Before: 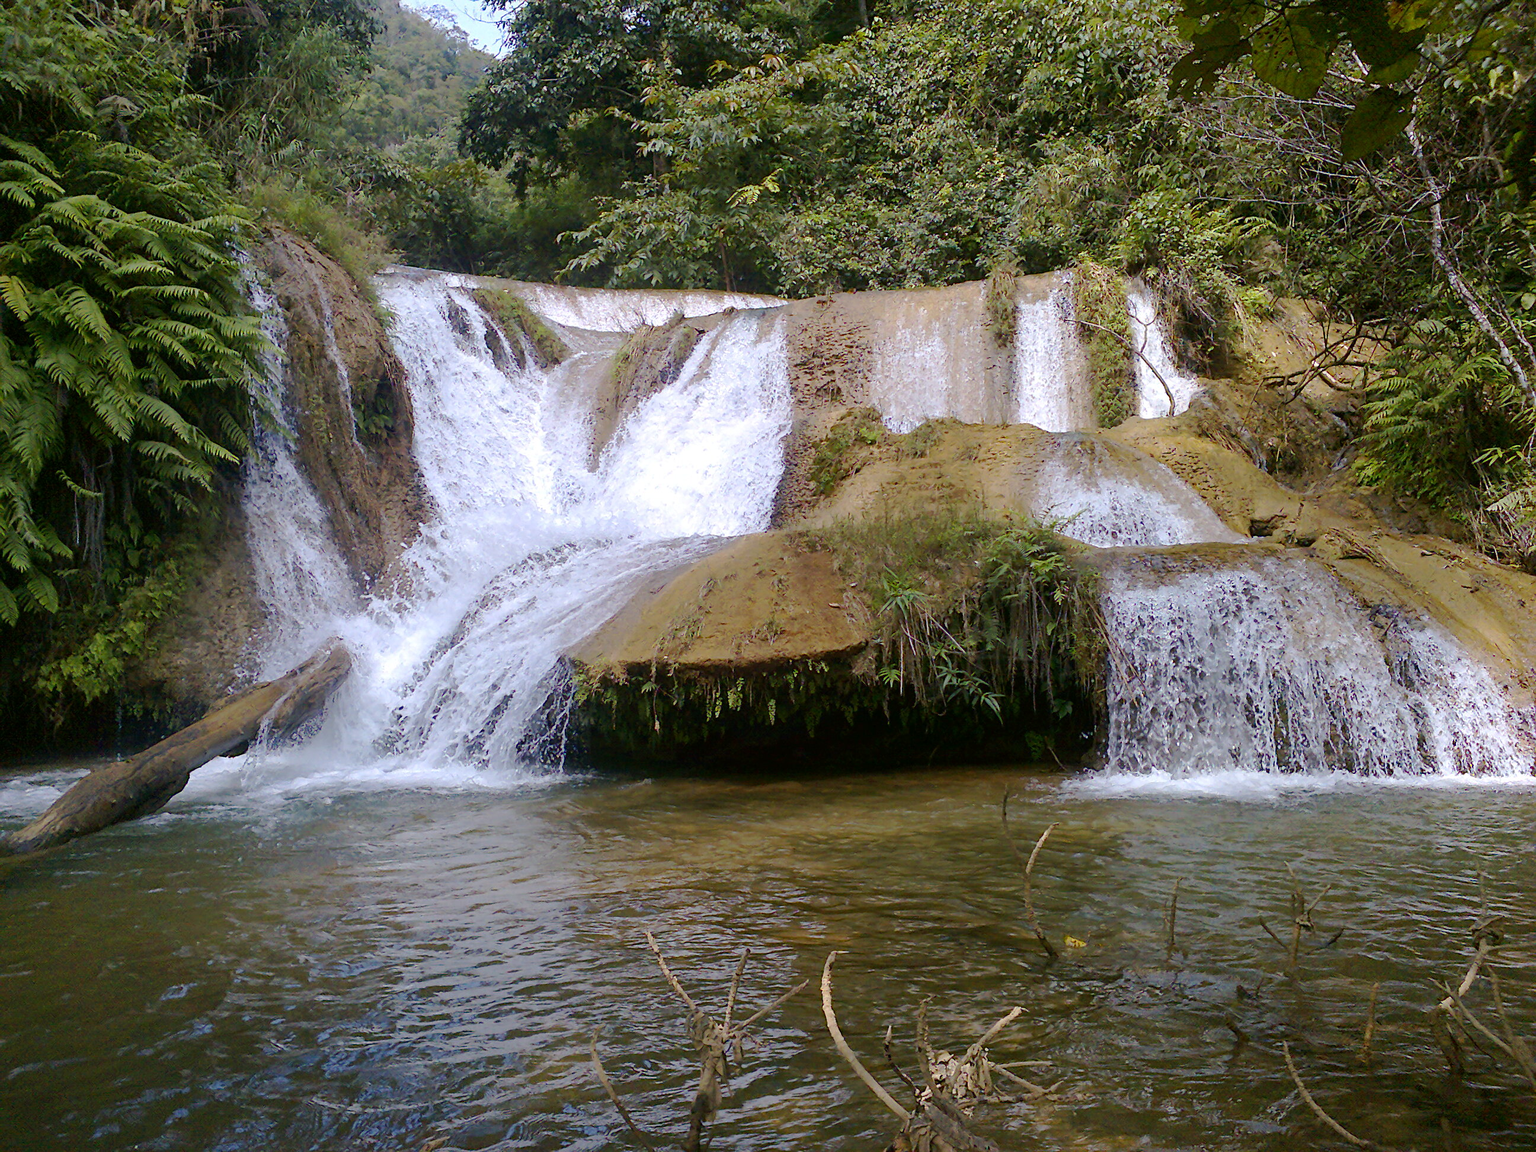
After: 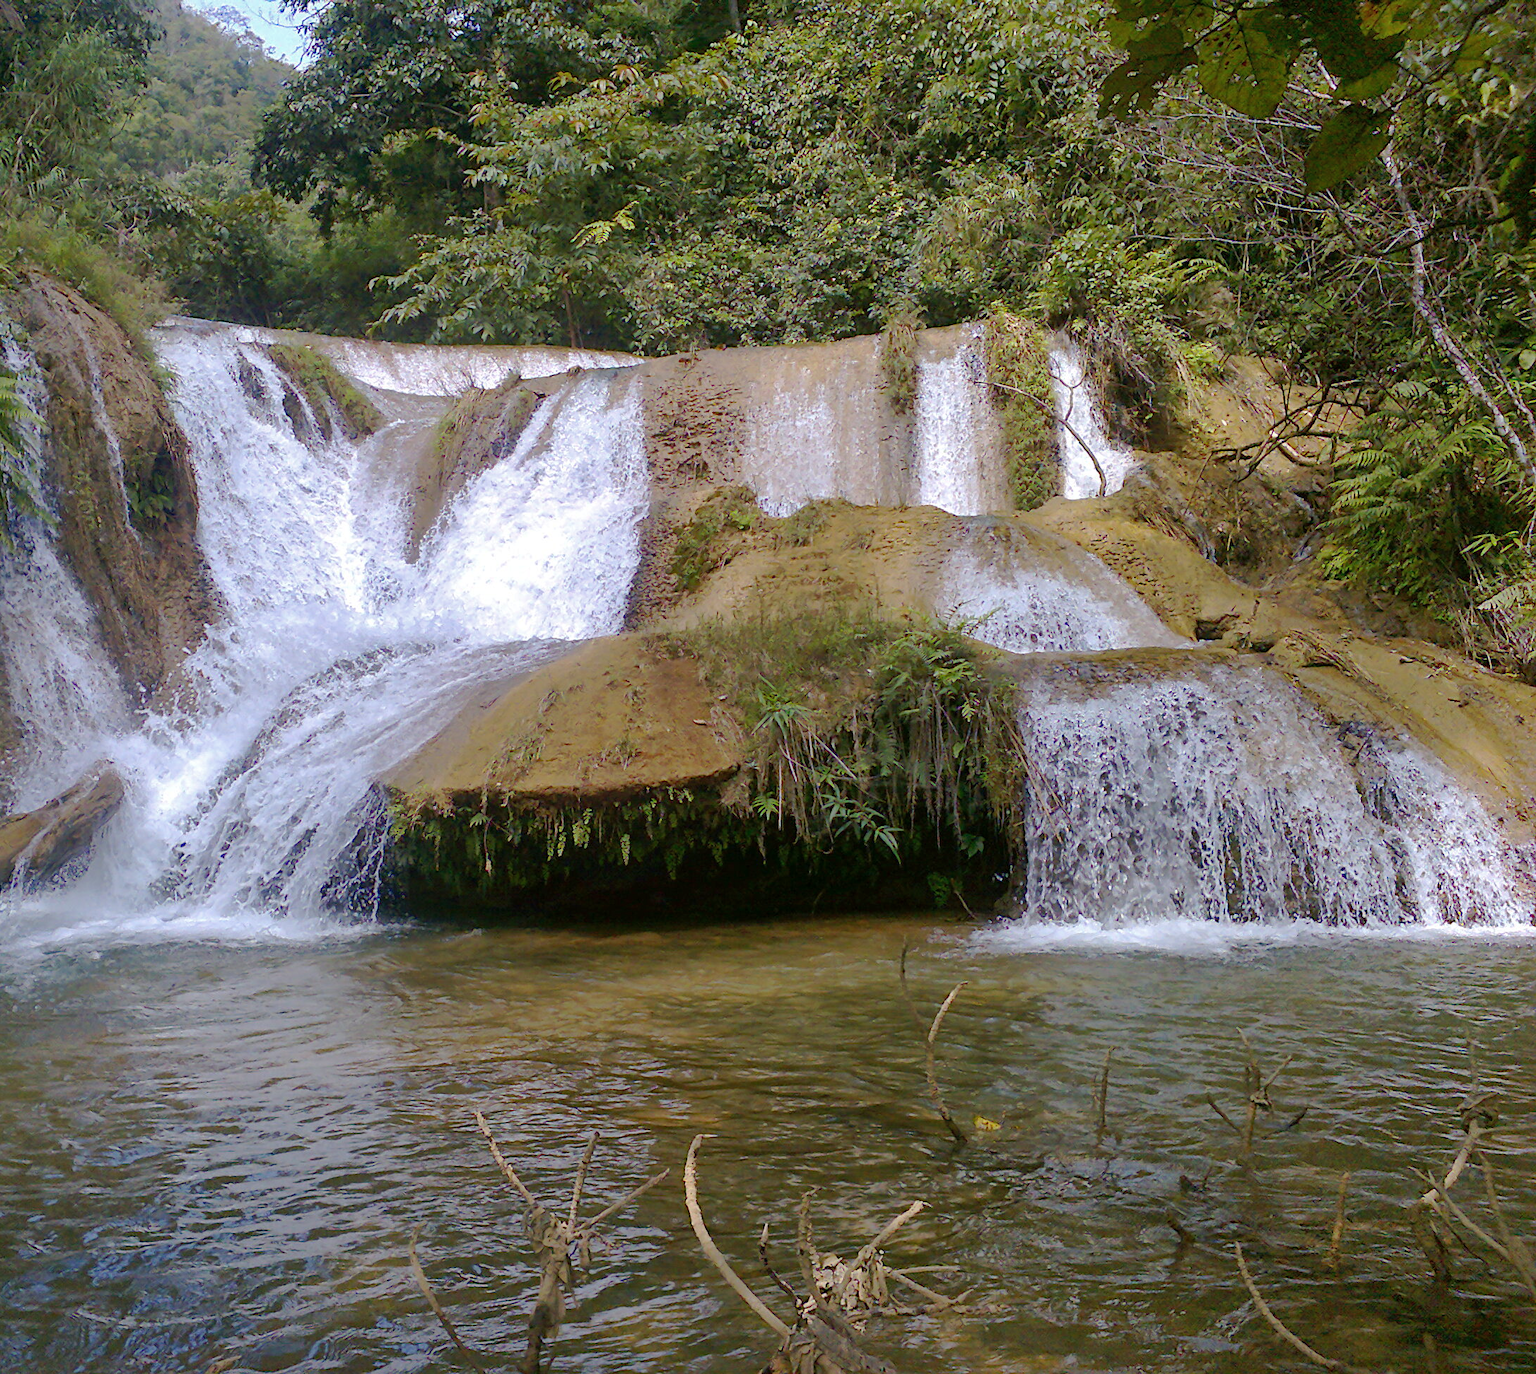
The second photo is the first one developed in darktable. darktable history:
shadows and highlights: on, module defaults
crop: left 16.145%
